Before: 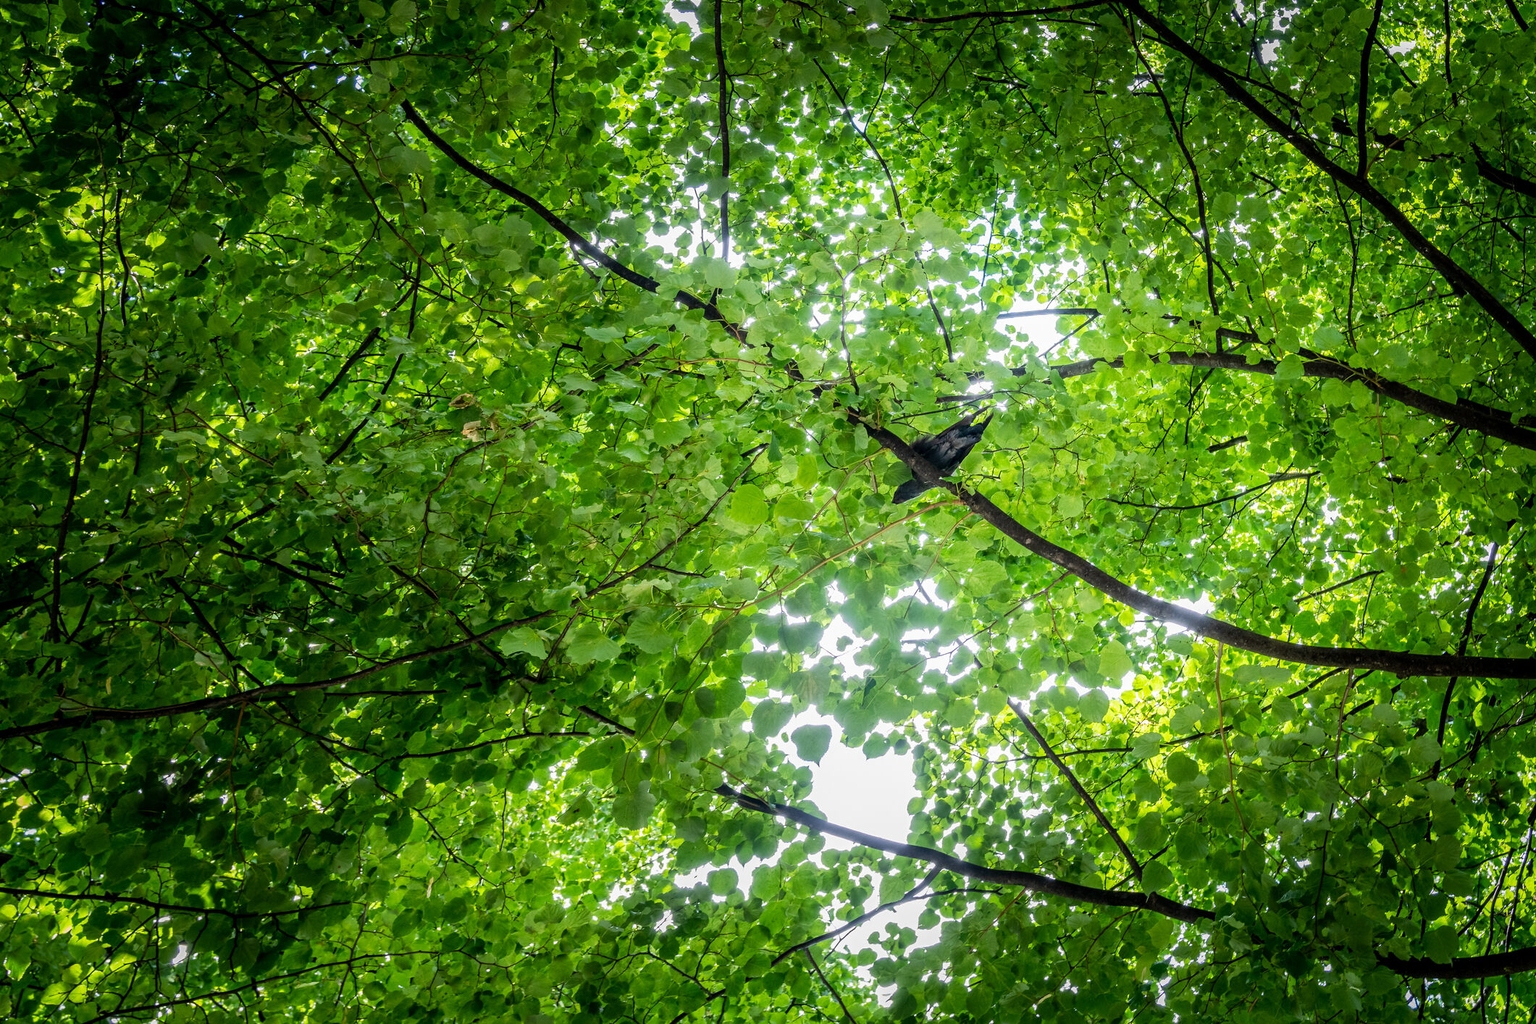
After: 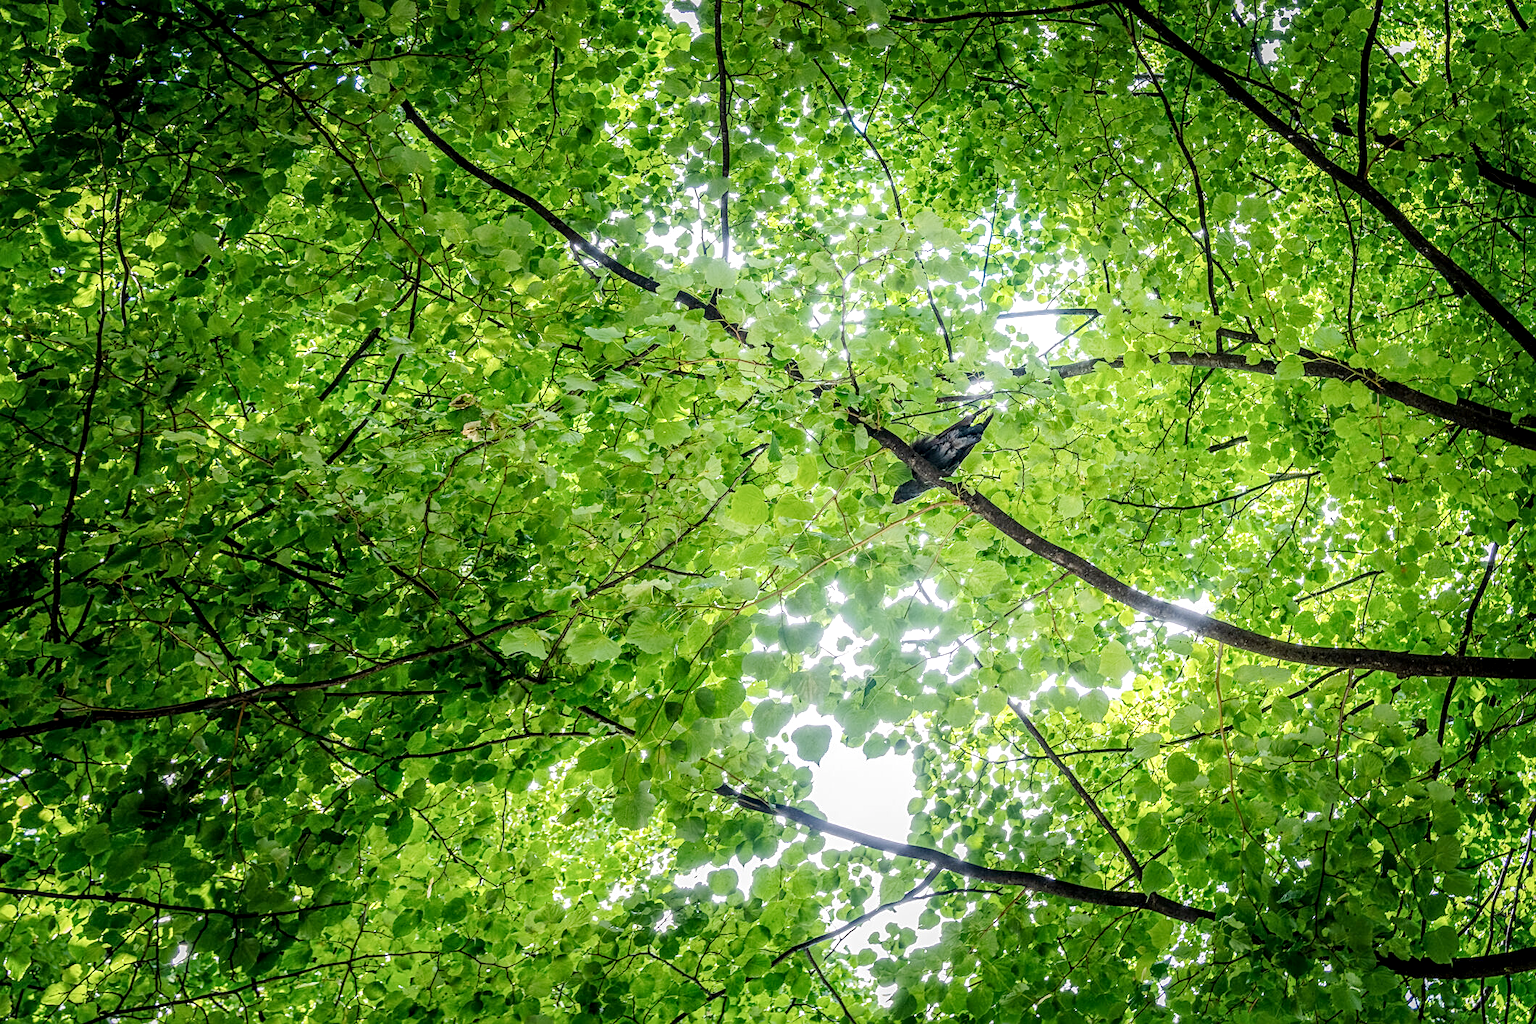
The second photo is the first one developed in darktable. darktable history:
local contrast: on, module defaults
sharpen: radius 2.159, amount 0.386, threshold 0.16
base curve: curves: ch0 [(0, 0) (0.158, 0.273) (0.879, 0.895) (1, 1)], preserve colors none
